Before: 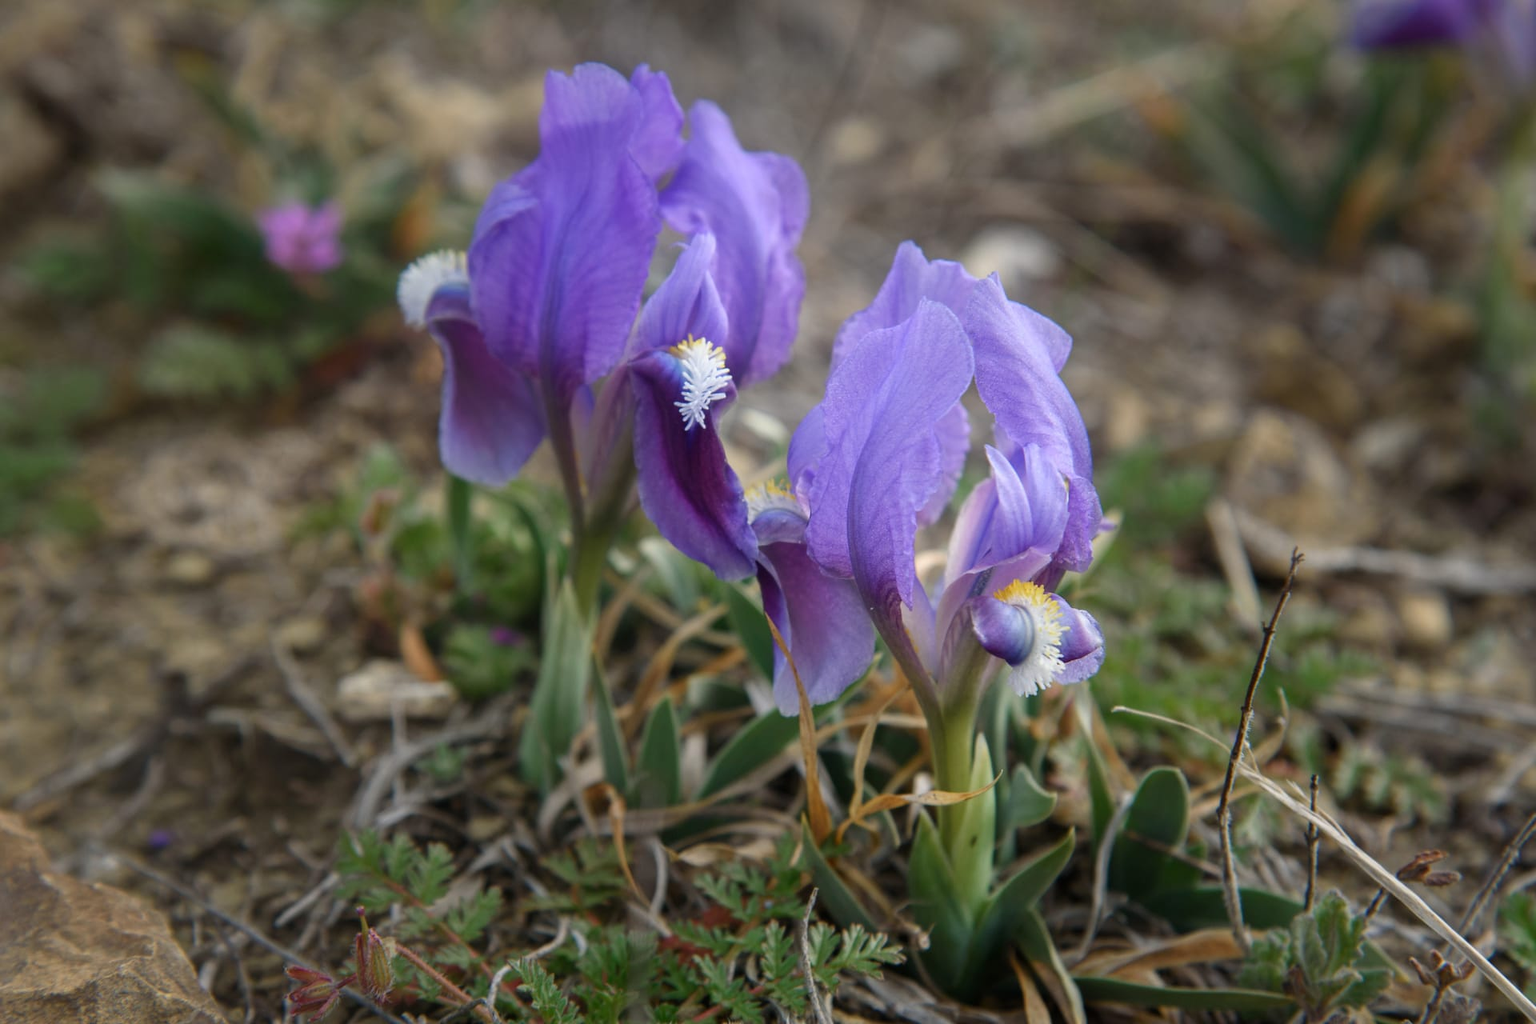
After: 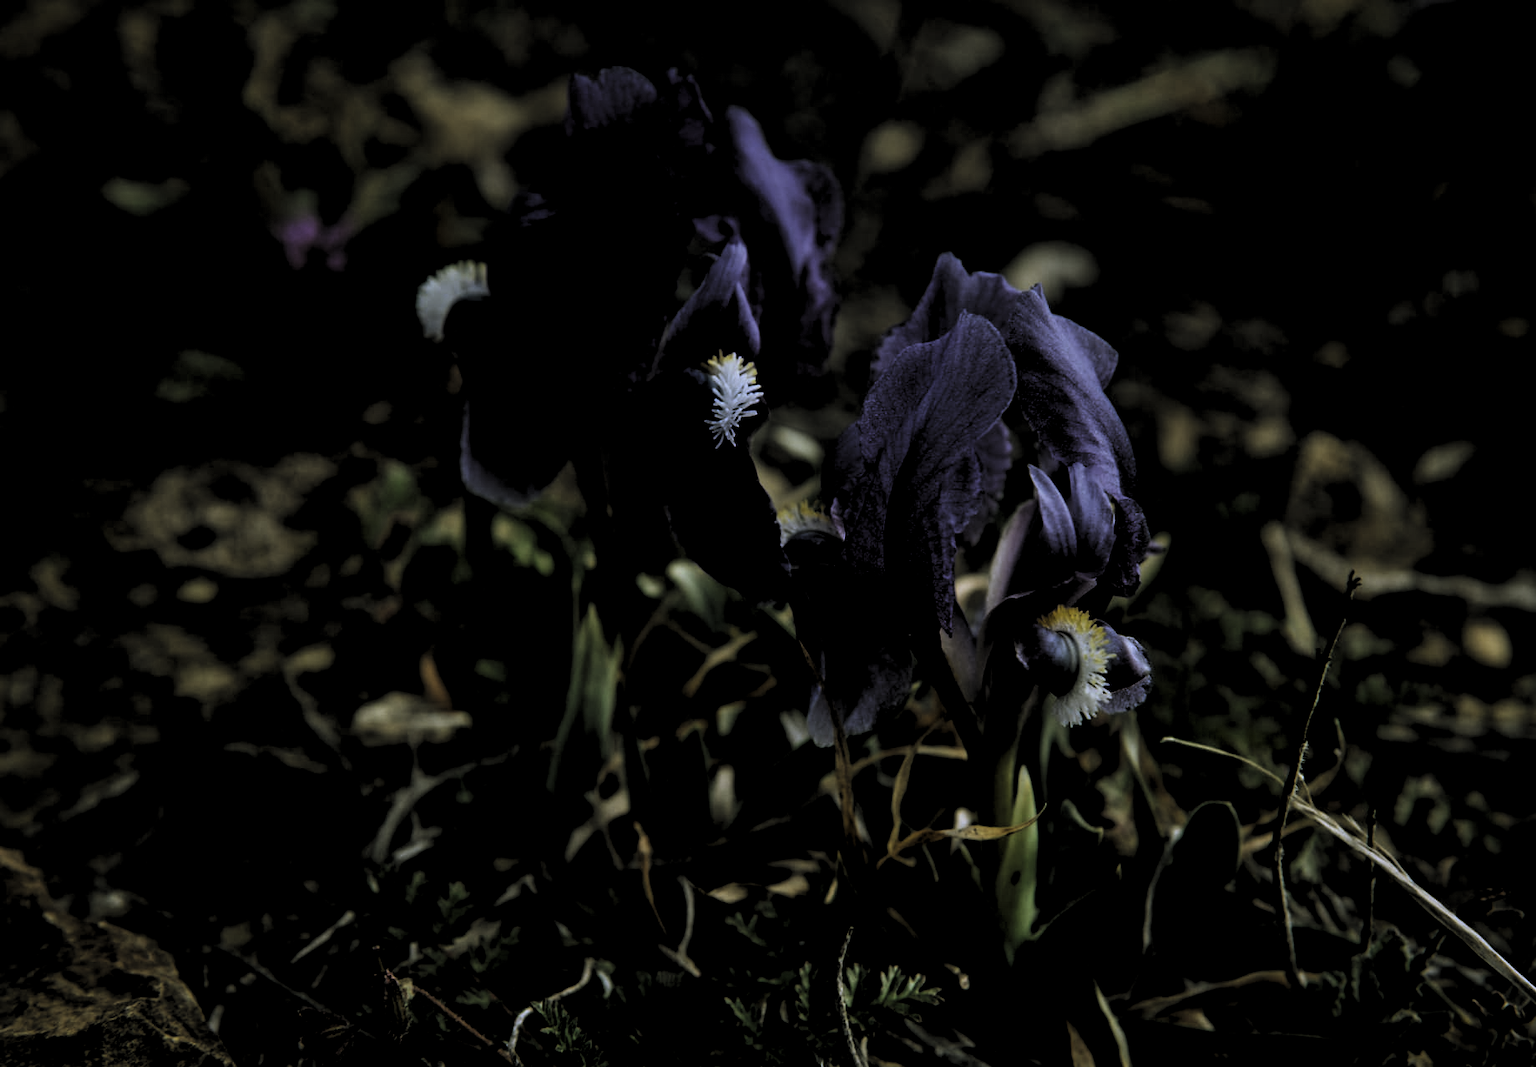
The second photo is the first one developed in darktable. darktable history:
crop: right 4.126%, bottom 0.031%
tone equalizer: -7 EV 0.15 EV, -6 EV 0.6 EV, -5 EV 1.15 EV, -4 EV 1.33 EV, -3 EV 1.15 EV, -2 EV 0.6 EV, -1 EV 0.15 EV, mask exposure compensation -0.5 EV
vignetting: fall-off start 80.87%, fall-off radius 61.59%, brightness -0.384, saturation 0.007, center (0, 0.007), automatic ratio true, width/height ratio 1.418
rgb curve: curves: ch0 [(0.123, 0.061) (0.995, 0.887)]; ch1 [(0.06, 0.116) (1, 0.906)]; ch2 [(0, 0) (0.824, 0.69) (1, 1)], mode RGB, independent channels, compensate middle gray true
levels: levels [0.514, 0.759, 1]
